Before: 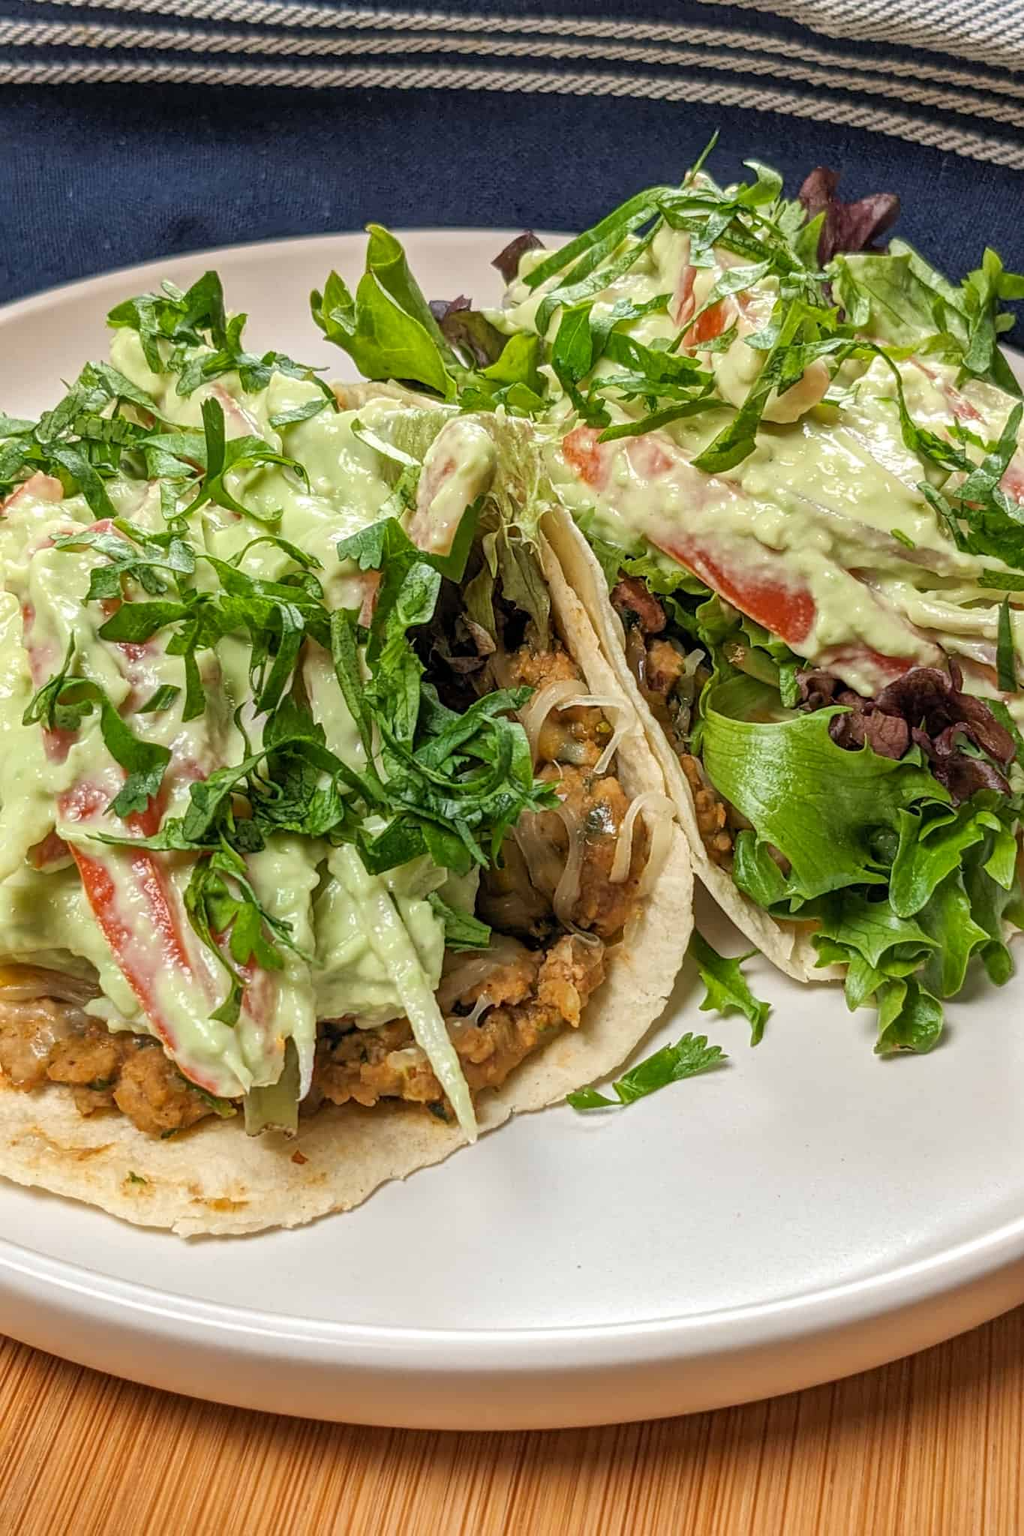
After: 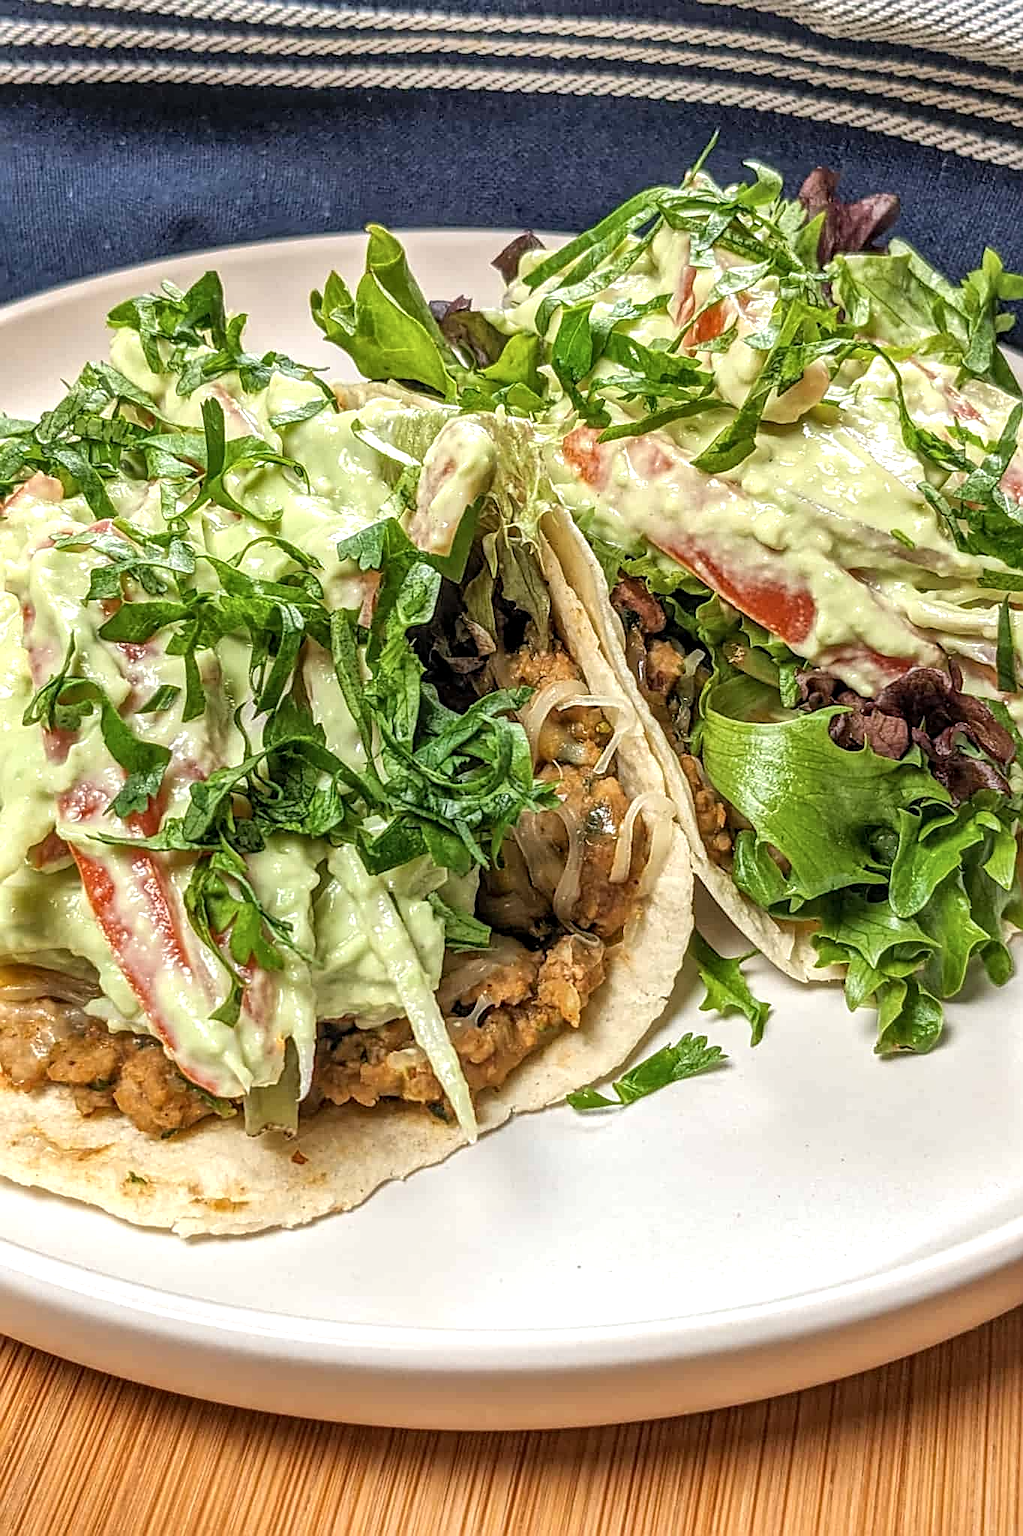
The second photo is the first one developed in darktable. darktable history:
local contrast: on, module defaults
shadows and highlights: radius 110.86, shadows 51.09, white point adjustment 9.16, highlights -4.17, highlights color adjustment 32.2%, soften with gaussian
sharpen: on, module defaults
